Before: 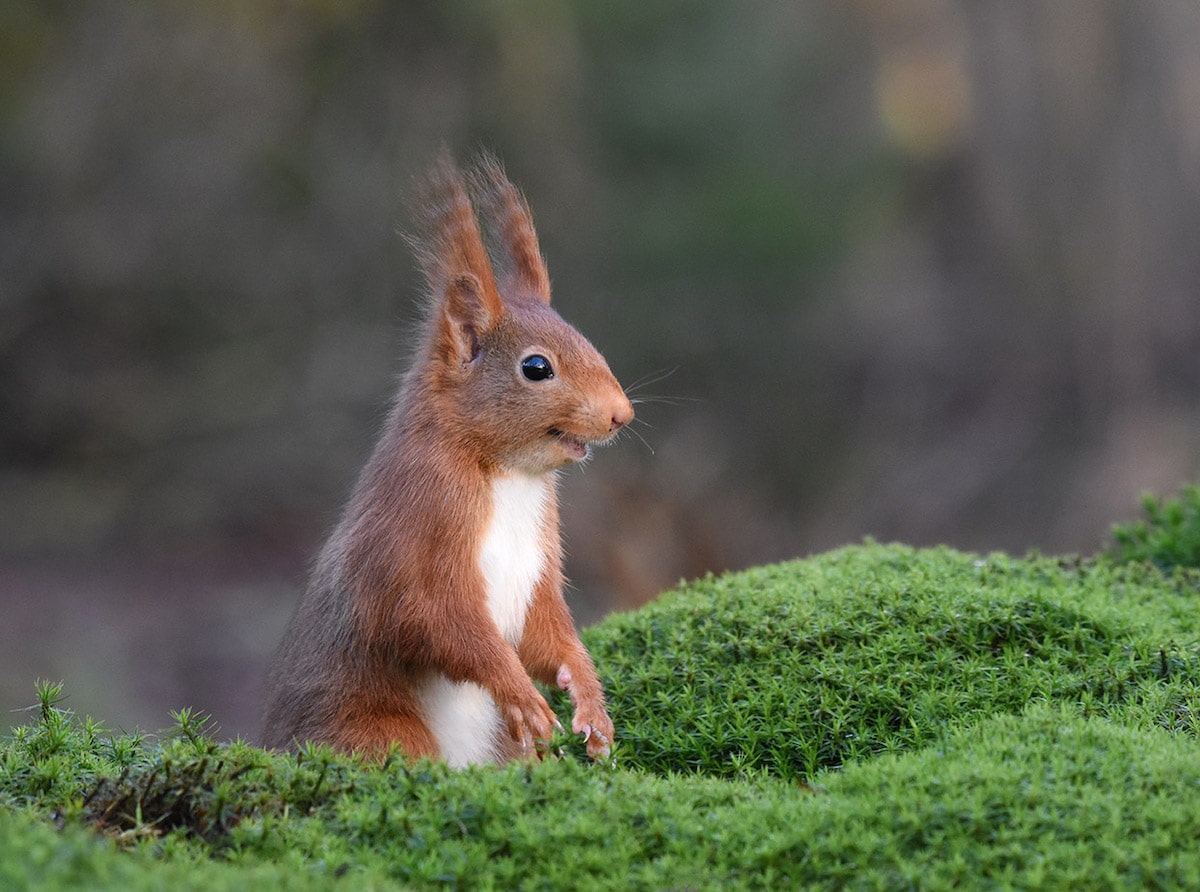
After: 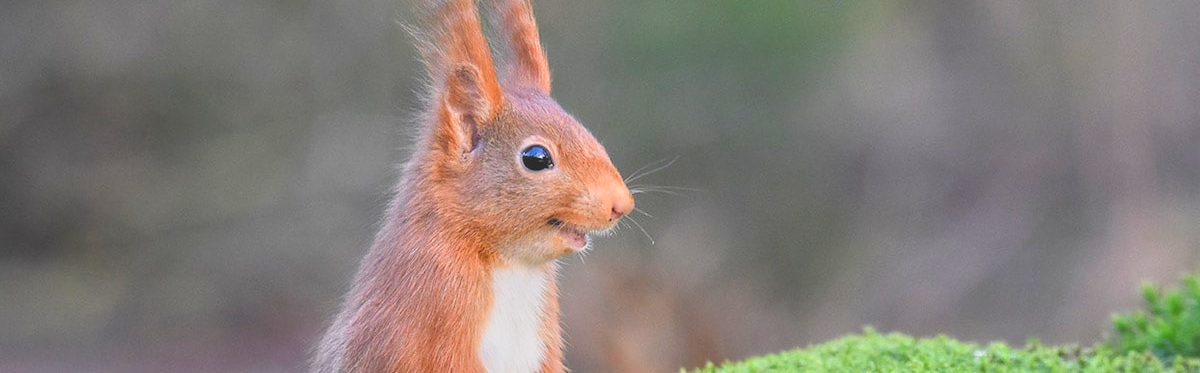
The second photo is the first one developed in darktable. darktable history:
crop and rotate: top 23.594%, bottom 34.541%
contrast brightness saturation: contrast -0.294
tone equalizer: -7 EV 0.144 EV, -6 EV 0.593 EV, -5 EV 1.15 EV, -4 EV 1.32 EV, -3 EV 1.16 EV, -2 EV 0.6 EV, -1 EV 0.156 EV, smoothing diameter 2.01%, edges refinement/feathering 17.38, mask exposure compensation -1.57 EV, filter diffusion 5
exposure: exposure 0.127 EV, compensate highlight preservation false
